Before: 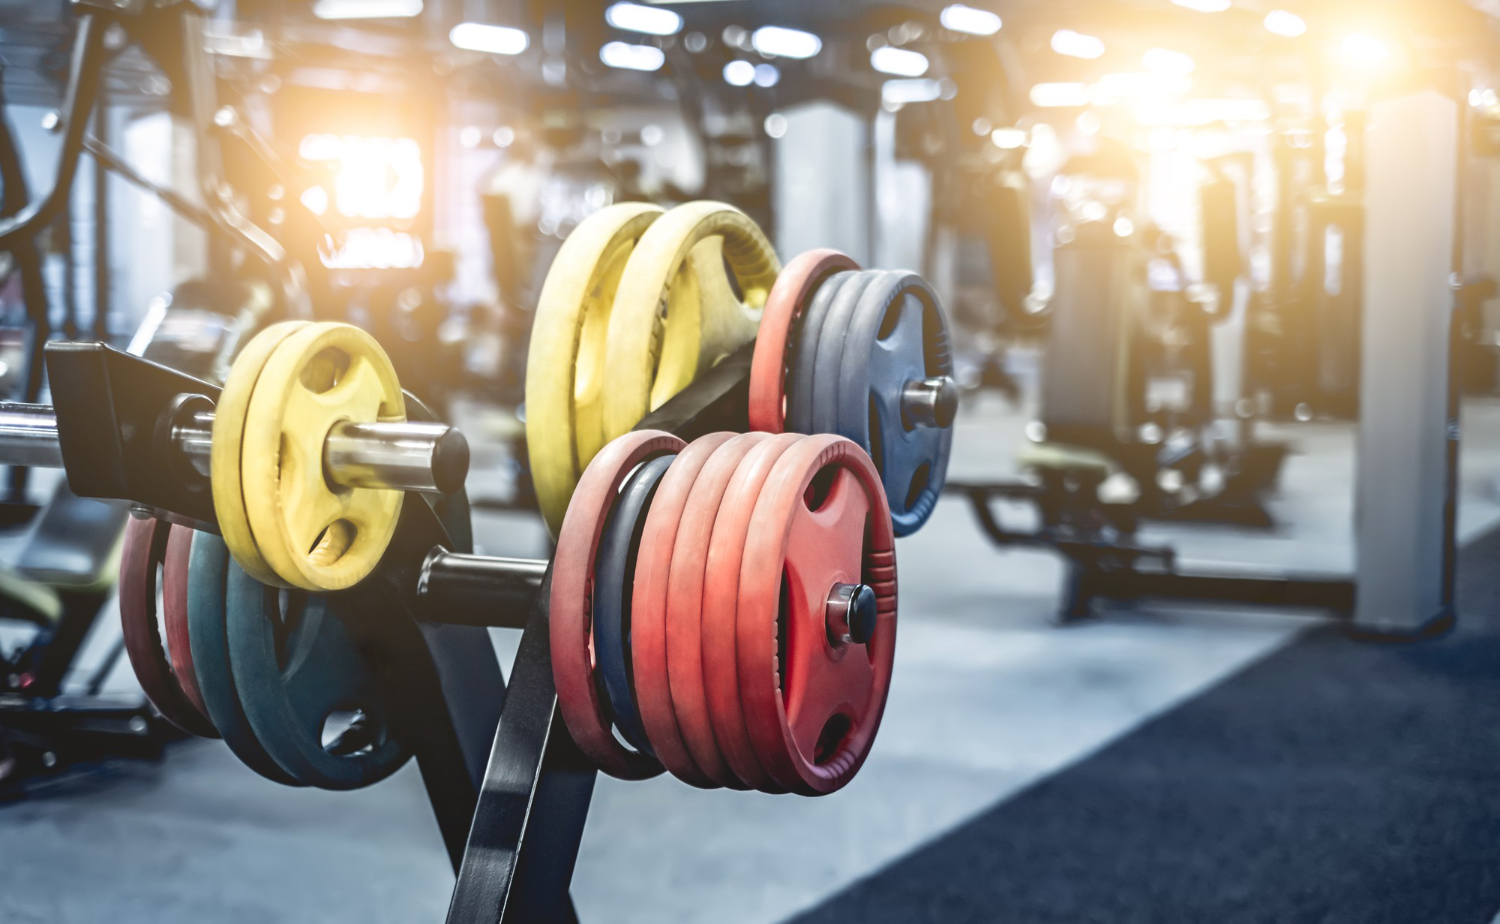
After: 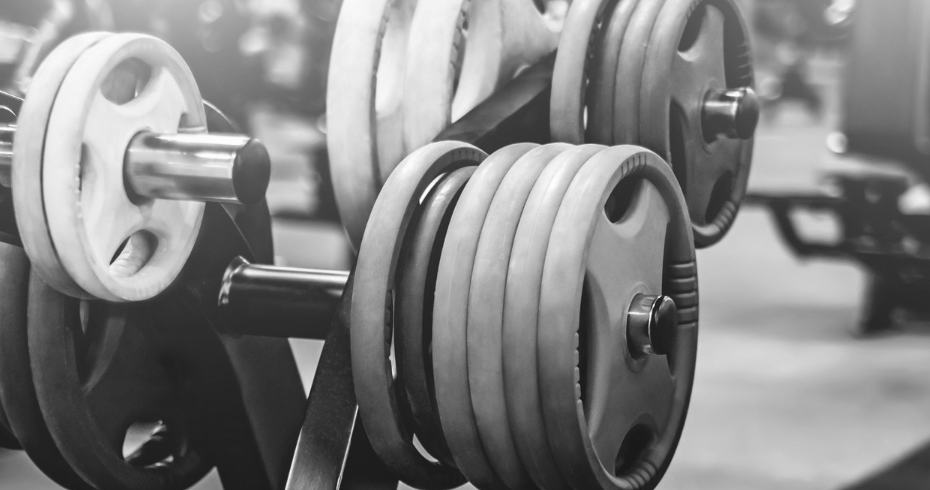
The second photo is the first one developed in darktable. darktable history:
monochrome: a 16.06, b 15.48, size 1
crop: left 13.312%, top 31.28%, right 24.627%, bottom 15.582%
